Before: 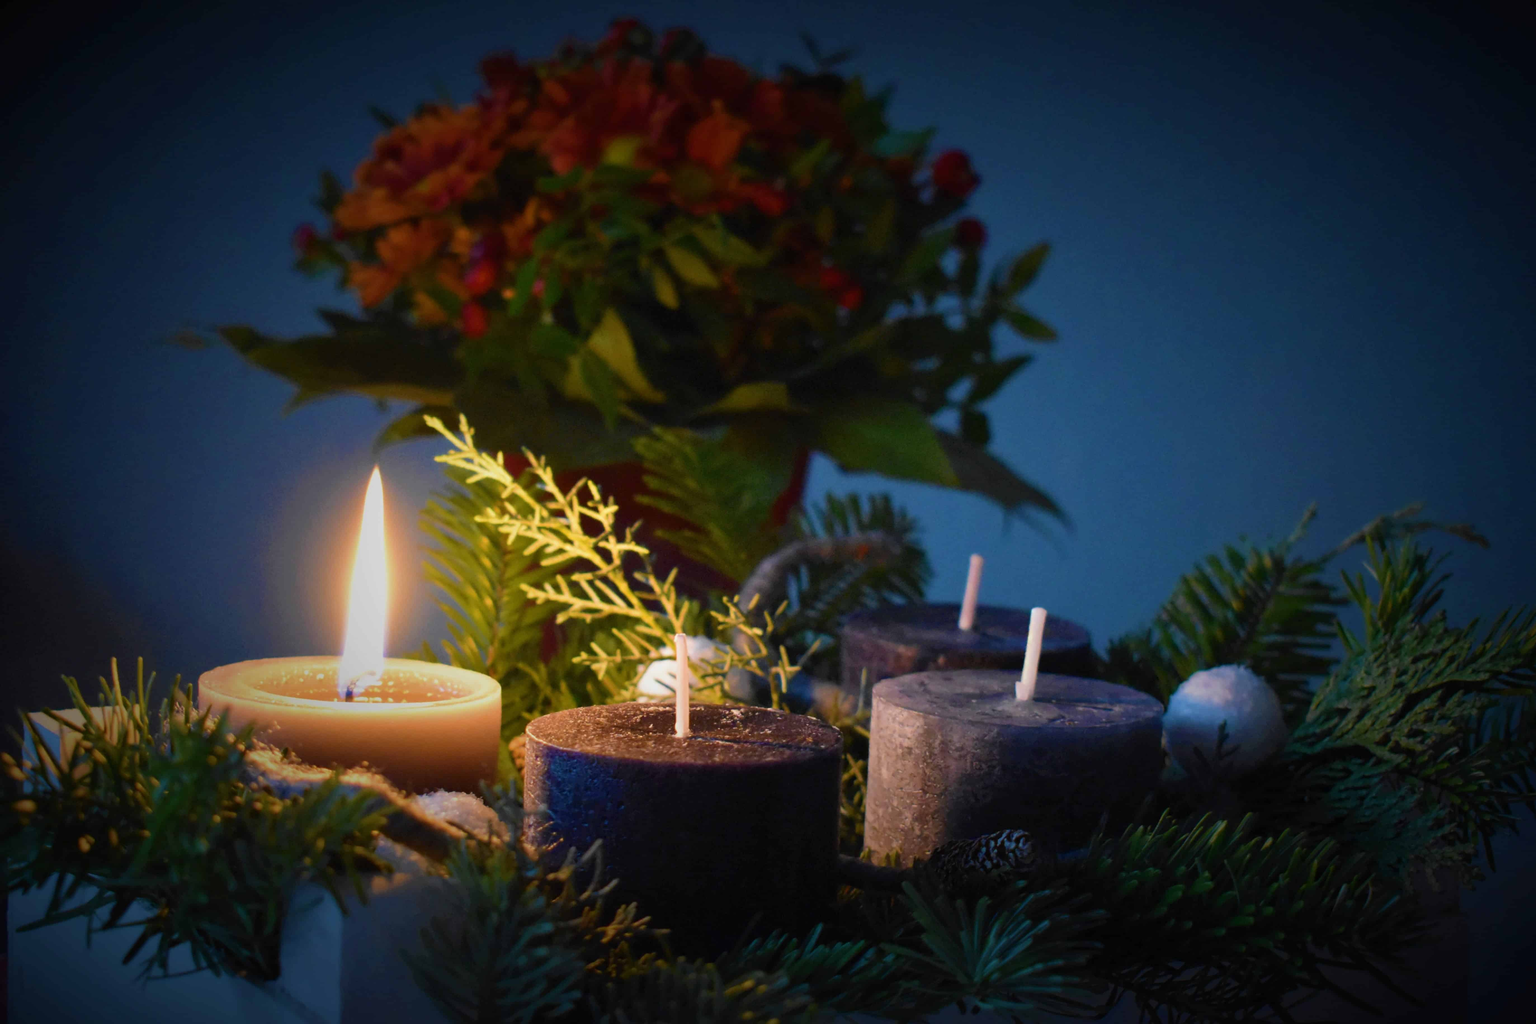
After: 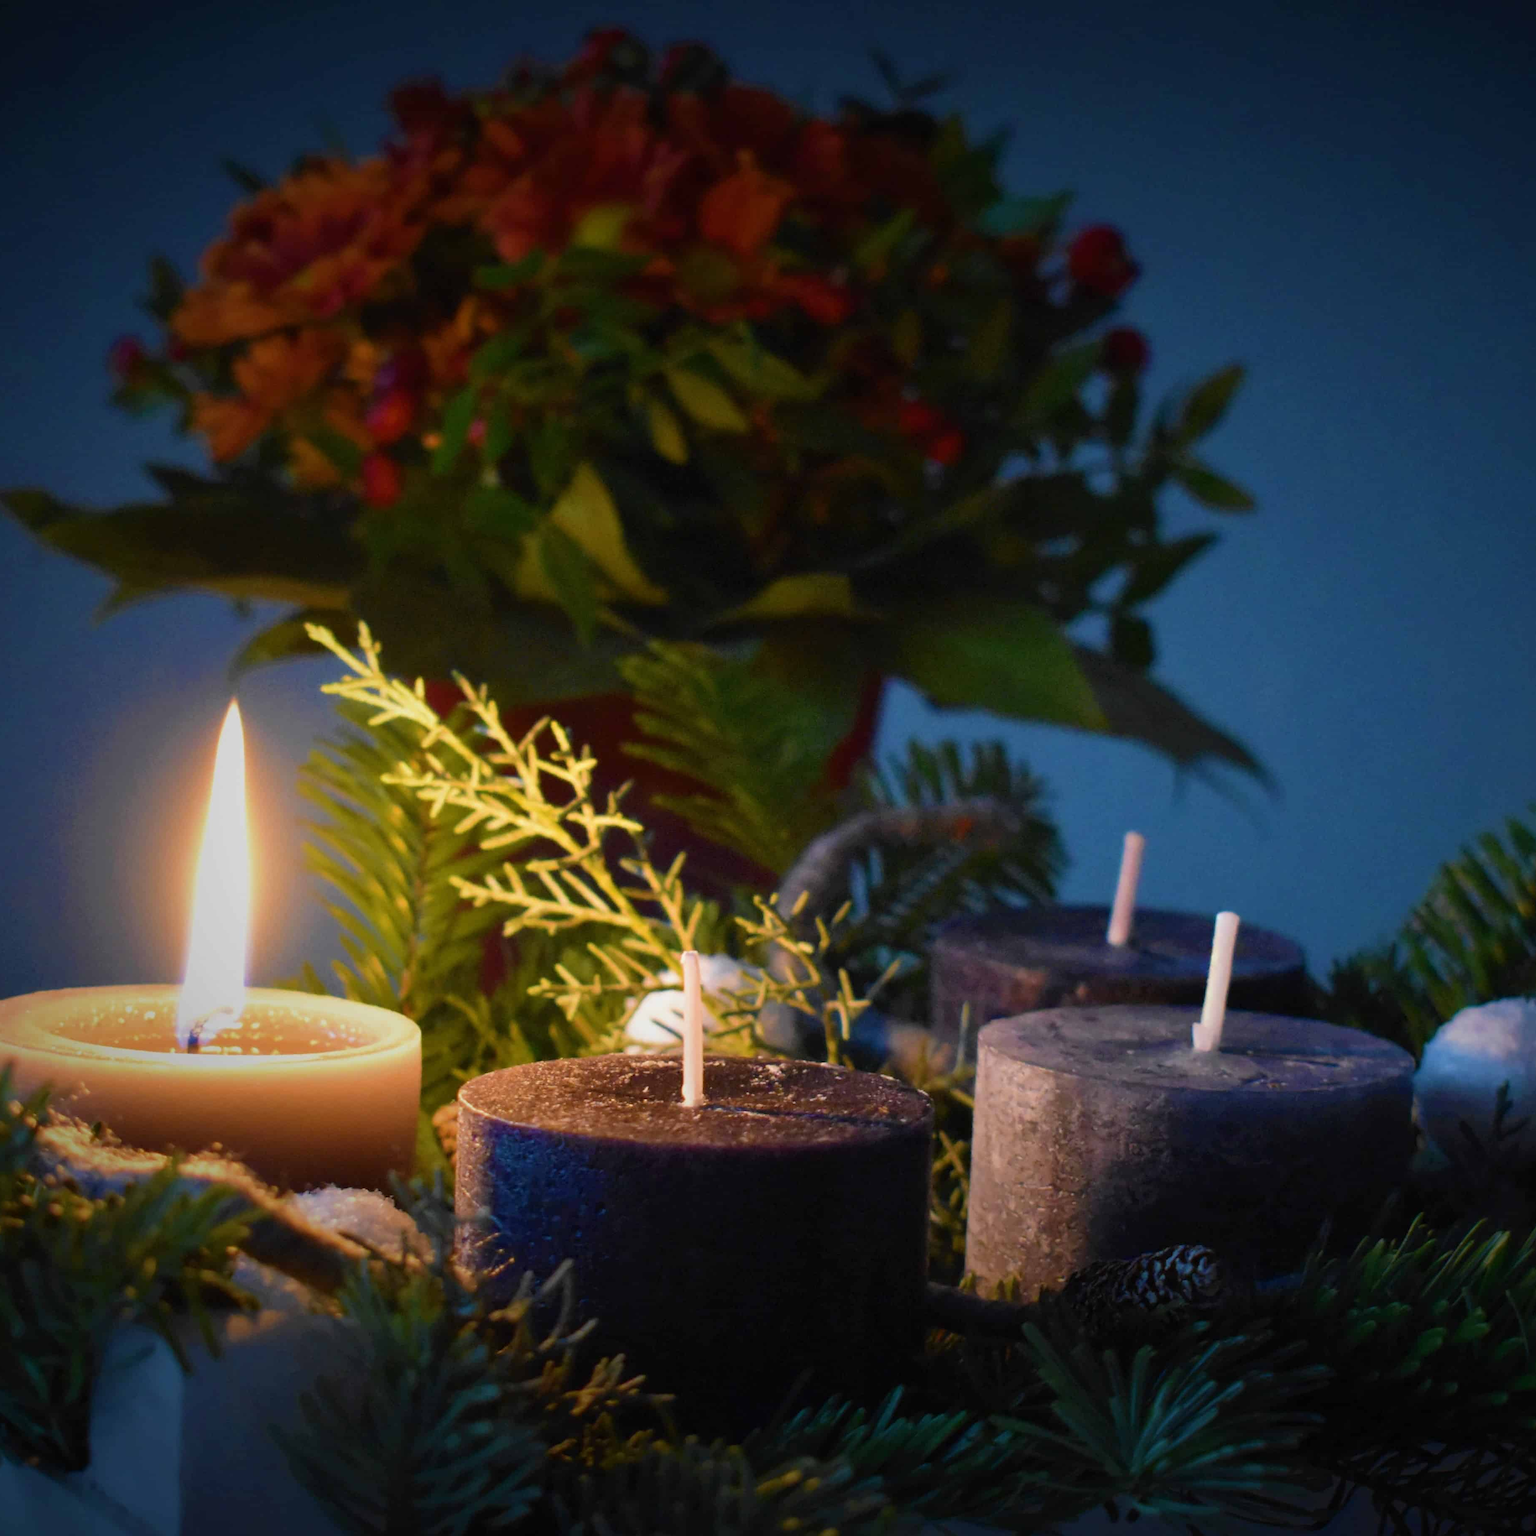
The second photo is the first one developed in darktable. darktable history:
crop and rotate: left 14.375%, right 18.953%
